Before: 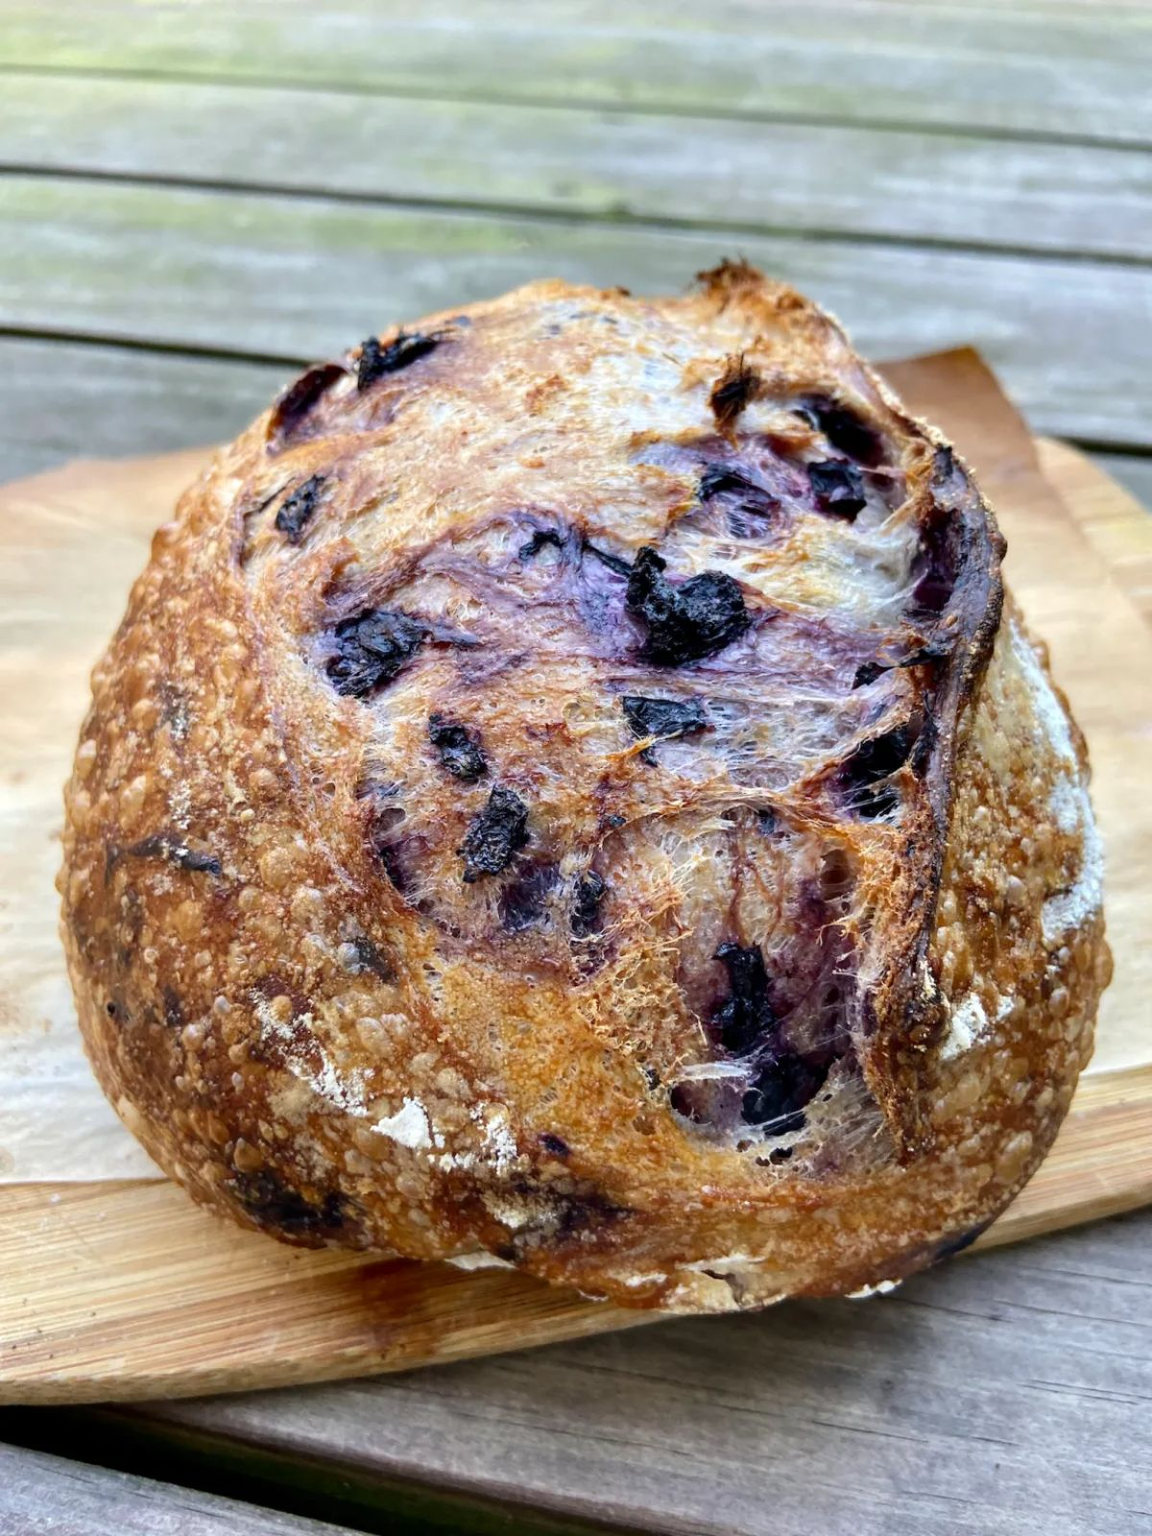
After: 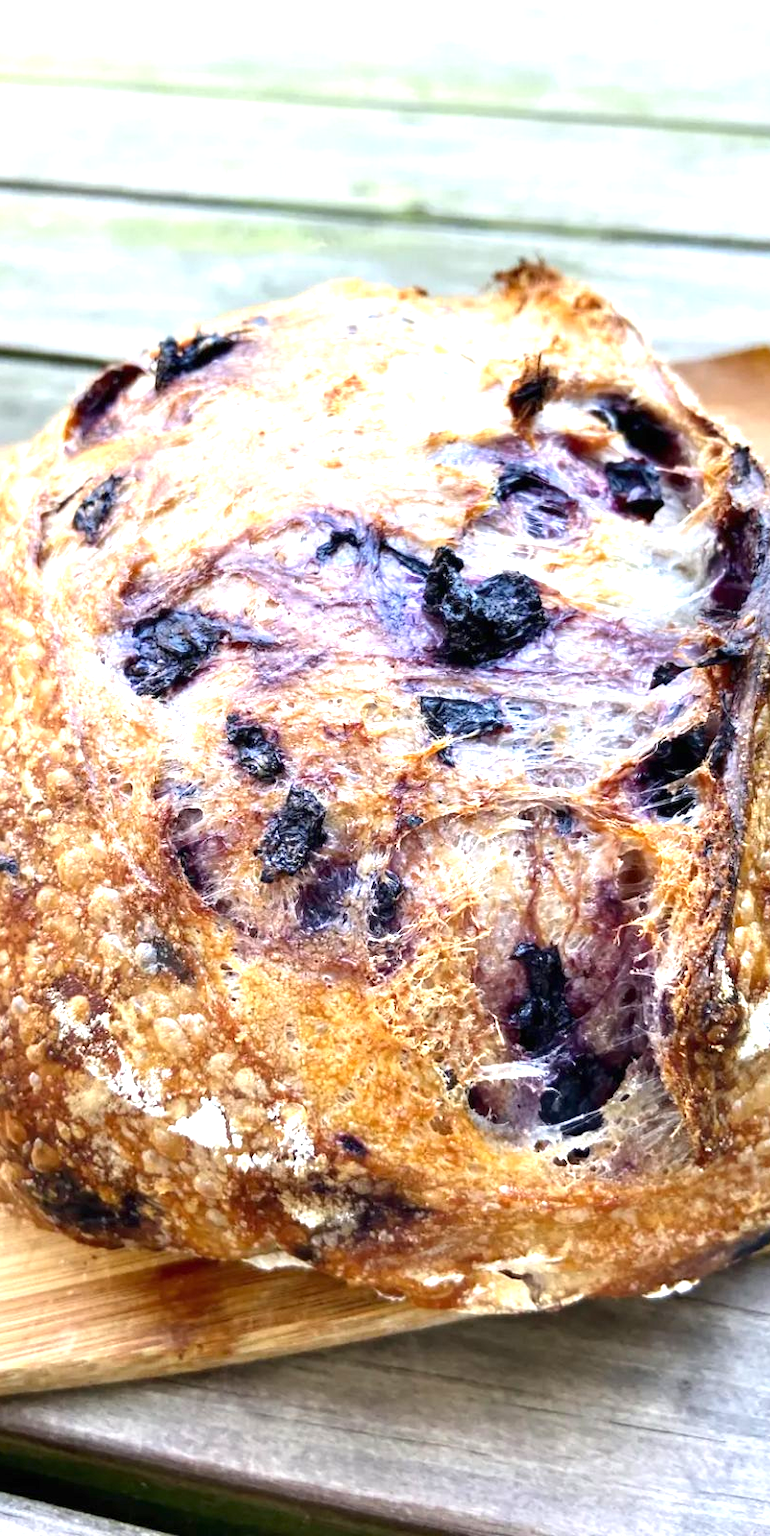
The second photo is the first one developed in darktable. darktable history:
exposure: black level correction 0, exposure 1.105 EV, compensate exposure bias true, compensate highlight preservation false
crop and rotate: left 17.63%, right 15.388%
base curve: preserve colors none
